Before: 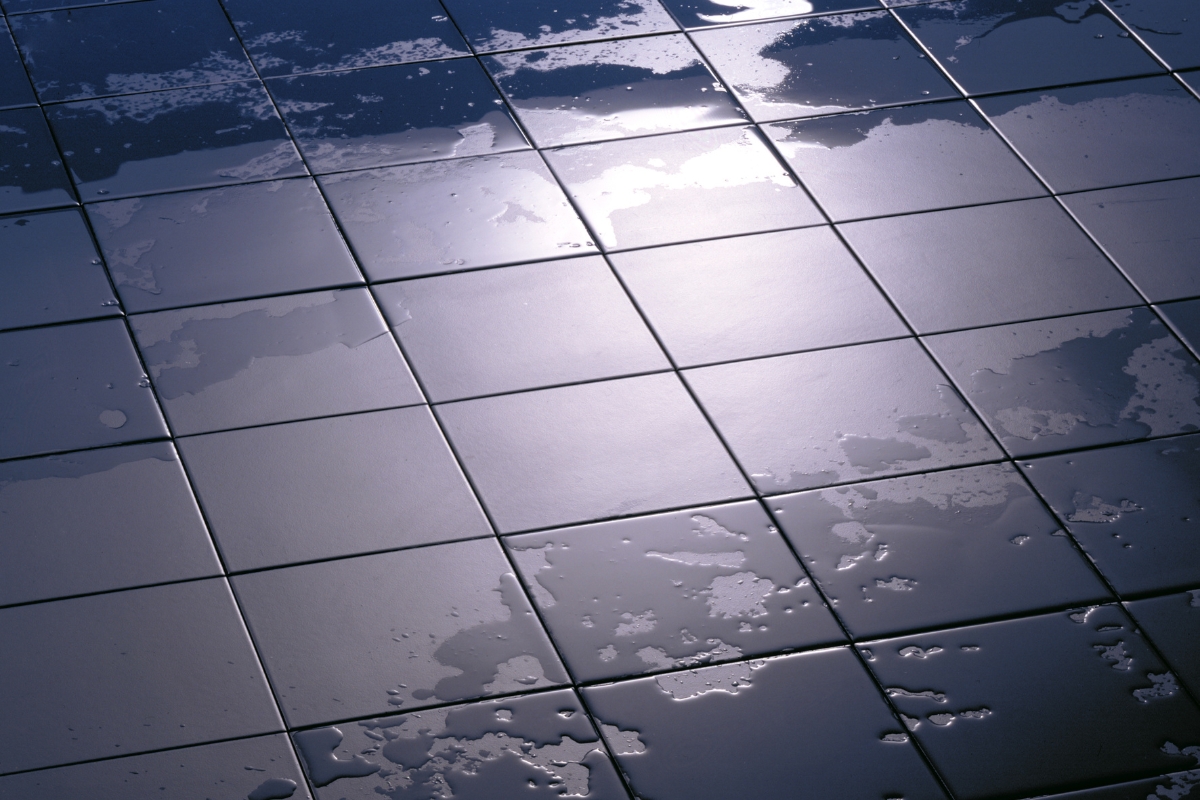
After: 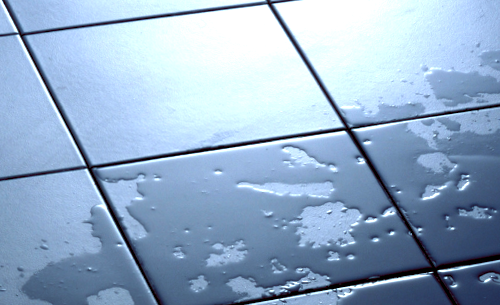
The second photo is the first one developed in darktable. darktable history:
crop: left 37.221%, top 45.169%, right 20.63%, bottom 13.777%
color balance rgb: shadows lift › luminance -7.7%, shadows lift › chroma 2.13%, shadows lift › hue 200.79°, power › luminance -7.77%, power › chroma 2.27%, power › hue 220.69°, highlights gain › luminance 15.15%, highlights gain › chroma 4%, highlights gain › hue 209.35°, global offset › luminance -0.21%, global offset › chroma 0.27%, perceptual saturation grading › global saturation 24.42%, perceptual saturation grading › highlights -24.42%, perceptual saturation grading › mid-tones 24.42%, perceptual saturation grading › shadows 40%, perceptual brilliance grading › global brilliance -5%, perceptual brilliance grading › highlights 24.42%, perceptual brilliance grading › mid-tones 7%, perceptual brilliance grading › shadows -5%
rotate and perspective: rotation 0.679°, lens shift (horizontal) 0.136, crop left 0.009, crop right 0.991, crop top 0.078, crop bottom 0.95
